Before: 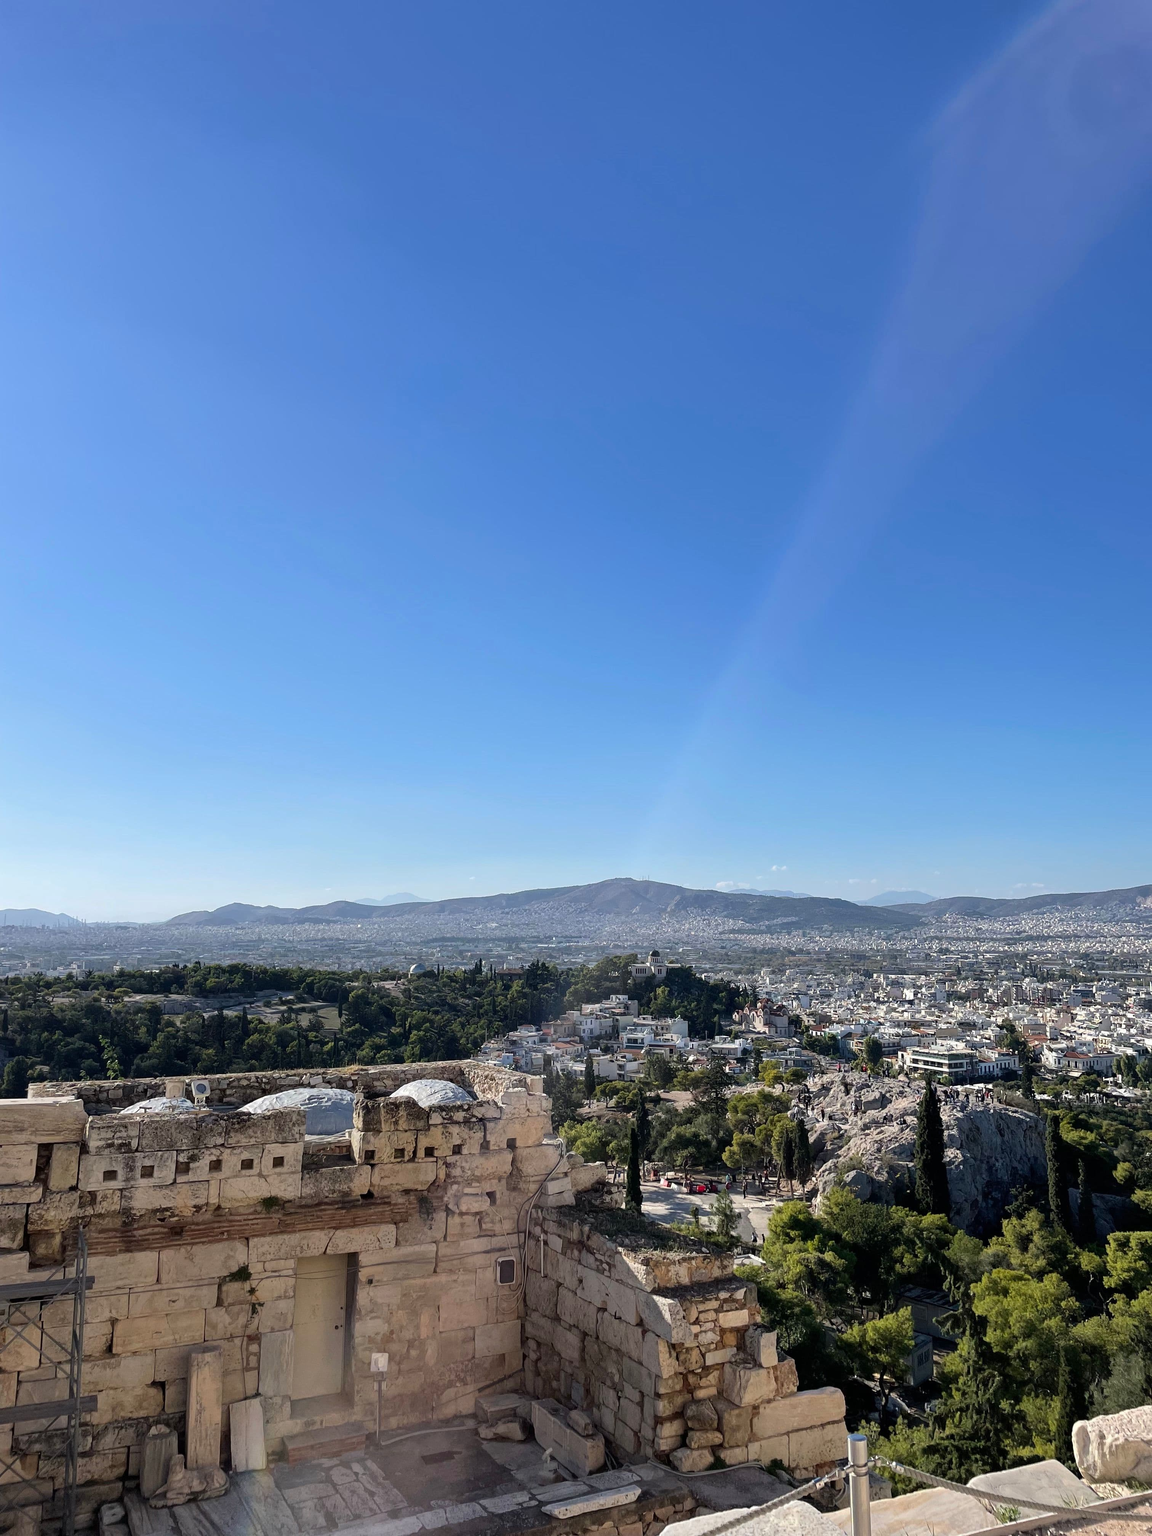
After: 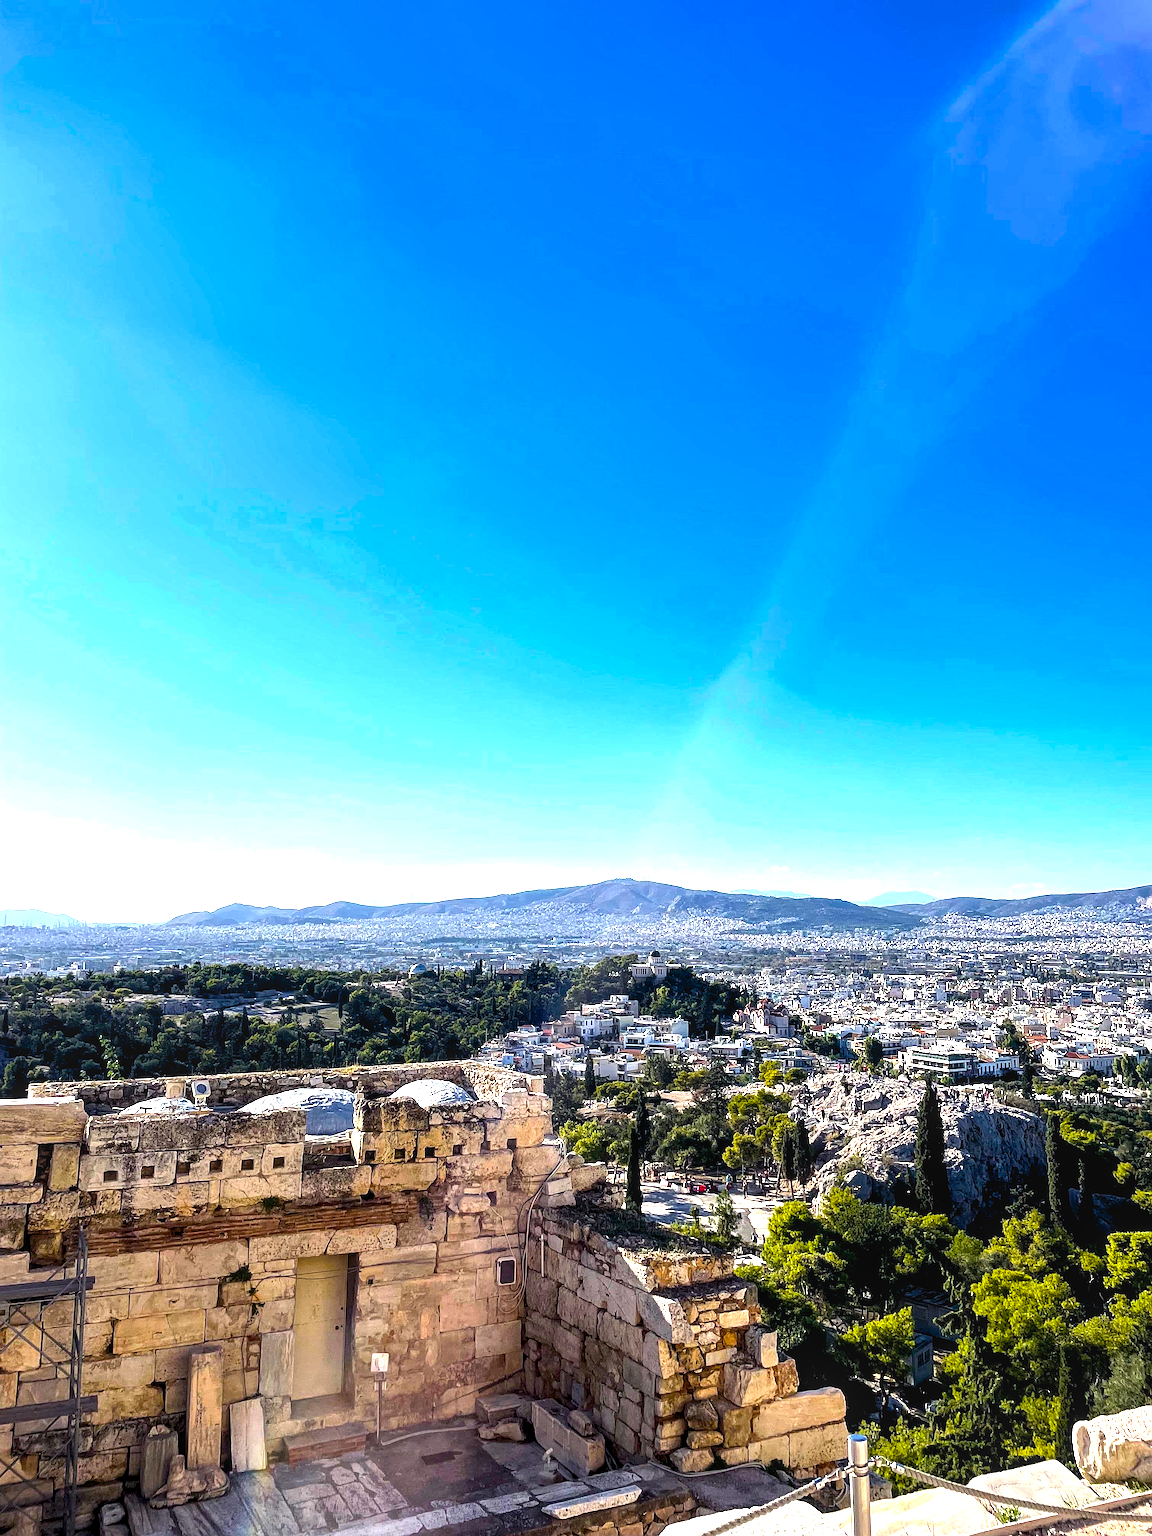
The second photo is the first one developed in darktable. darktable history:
color balance rgb: shadows lift › chroma 3.101%, shadows lift › hue 278.23°, global offset › luminance -0.502%, perceptual saturation grading › global saturation 39.625%, perceptual saturation grading › highlights -25.59%, perceptual saturation grading › mid-tones 34.747%, perceptual saturation grading › shadows 34.625%, perceptual brilliance grading › highlights 46.65%, perceptual brilliance grading › mid-tones 21.685%, perceptual brilliance grading › shadows -6.173%, global vibrance 20%
local contrast: on, module defaults
sharpen: on, module defaults
